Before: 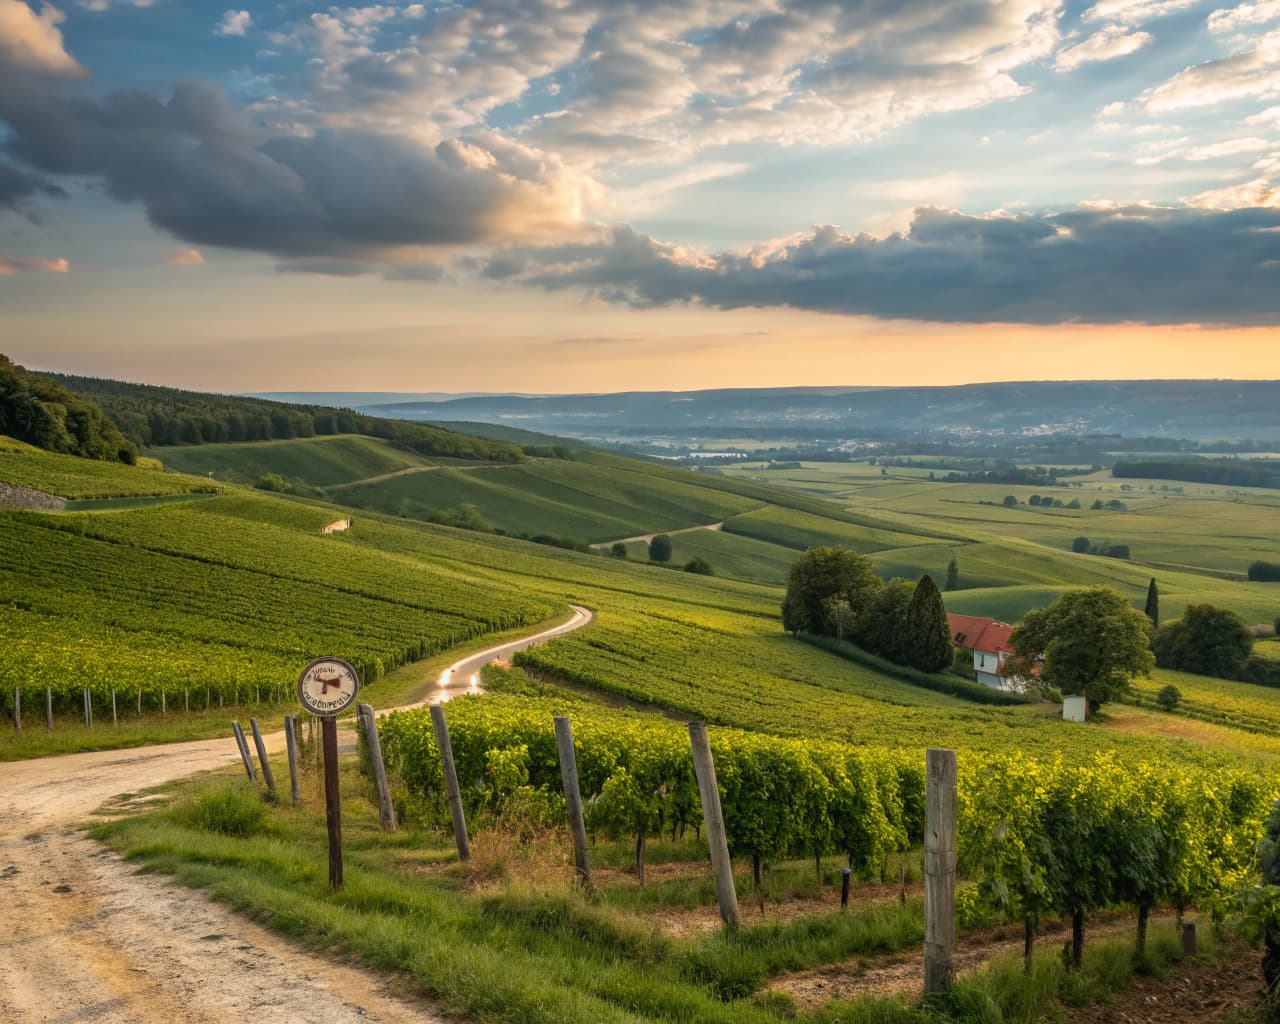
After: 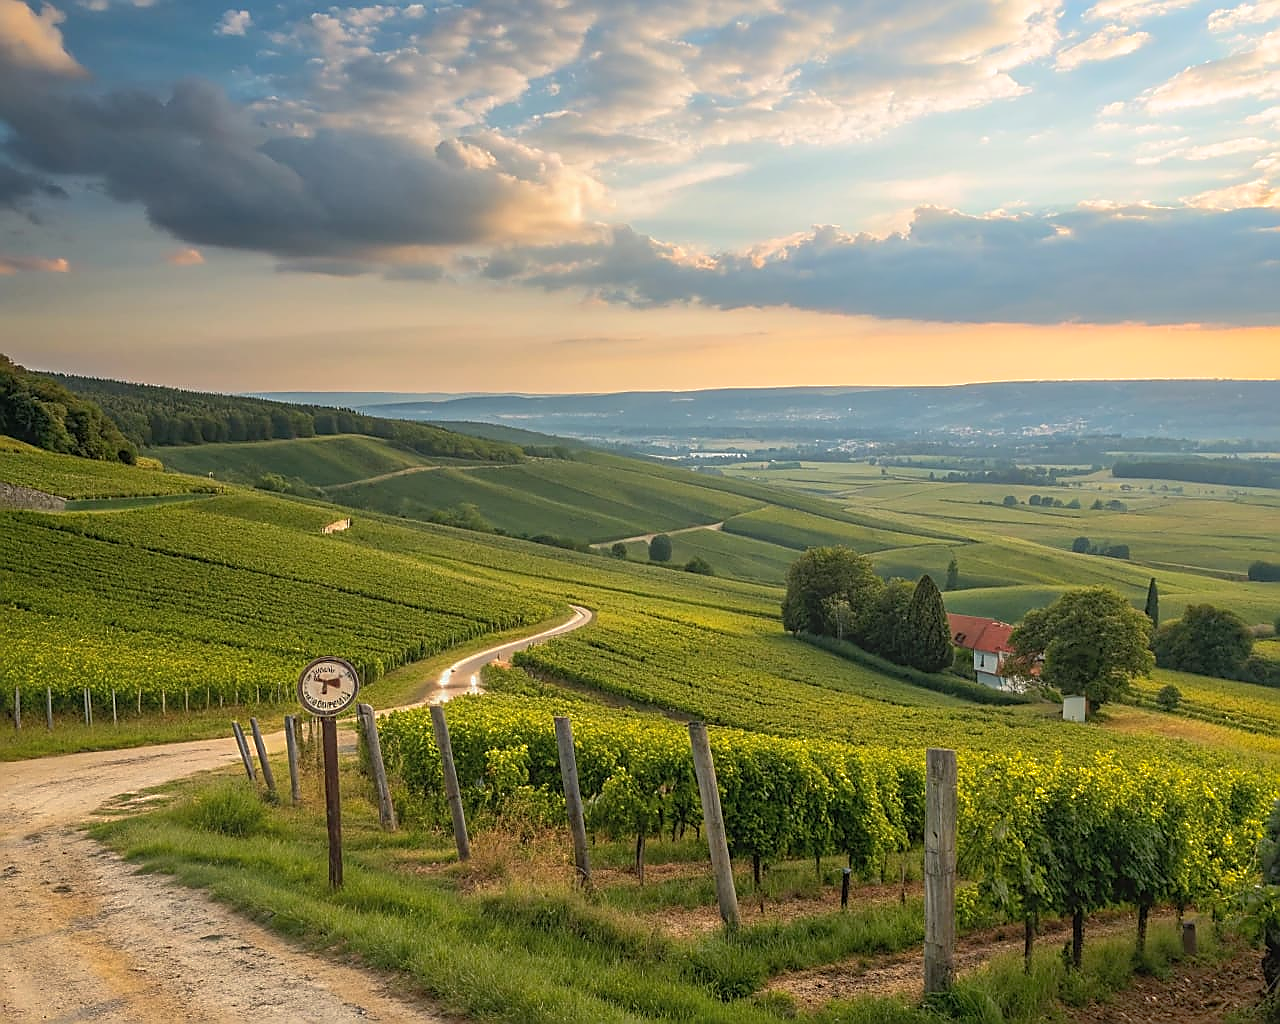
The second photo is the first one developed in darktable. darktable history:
bloom: size 38%, threshold 95%, strength 30%
sharpen: radius 1.4, amount 1.25, threshold 0.7
shadows and highlights: on, module defaults
